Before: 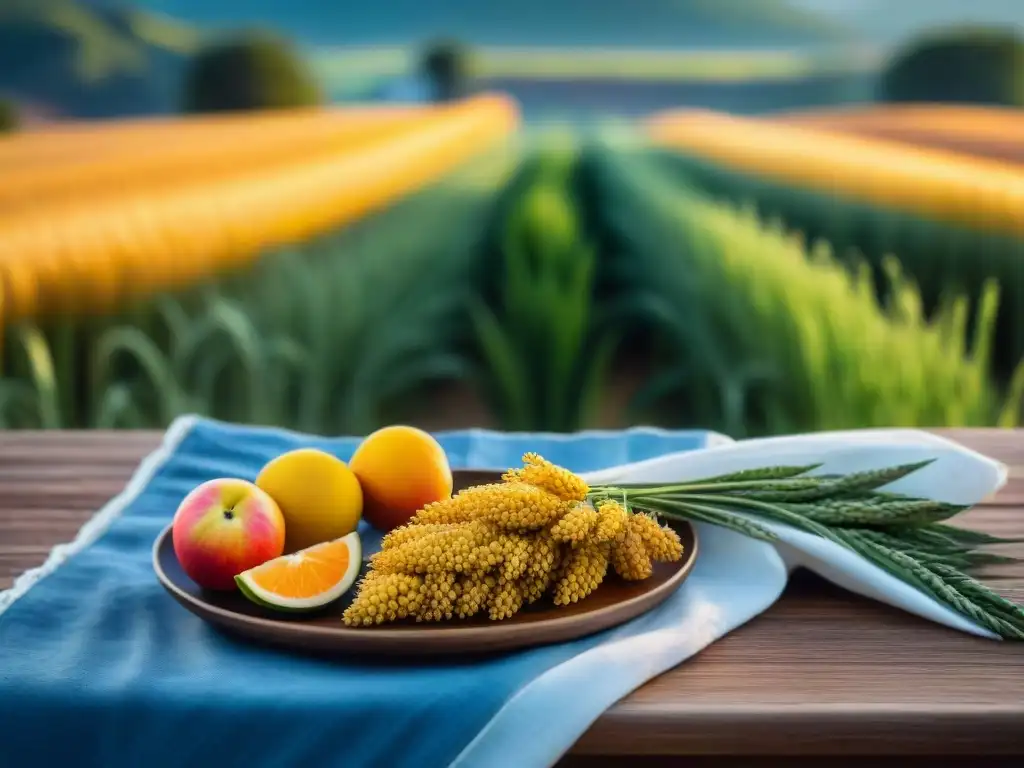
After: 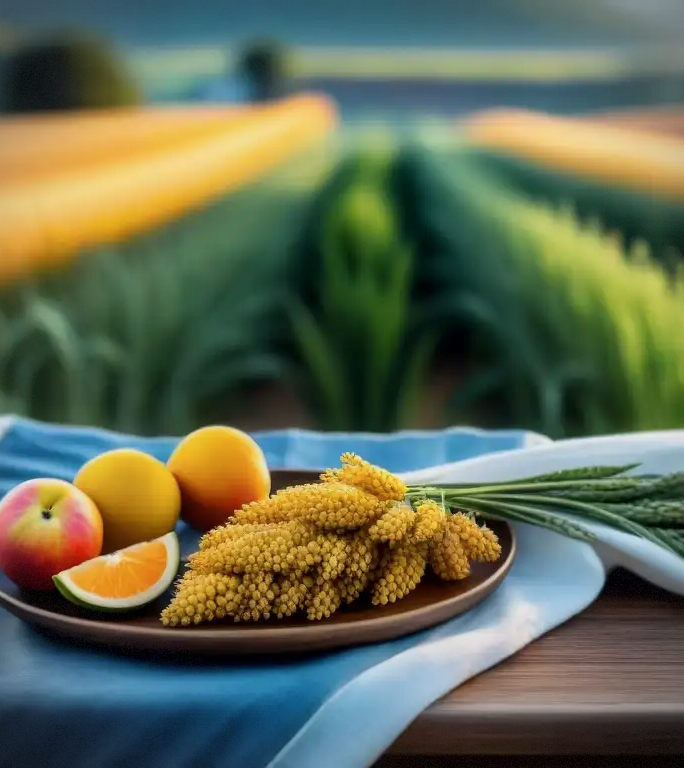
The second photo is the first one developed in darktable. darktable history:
contrast brightness saturation: saturation -0.048
local contrast: mode bilateral grid, contrast 20, coarseness 50, detail 121%, midtone range 0.2
shadows and highlights: shadows -21.78, highlights 98.6, highlights color adjustment 78.88%, soften with gaussian
exposure: exposure -0.152 EV, compensate exposure bias true, compensate highlight preservation false
crop and rotate: left 17.809%, right 15.371%
vignetting: fall-off radius 61.15%, dithering 8-bit output
